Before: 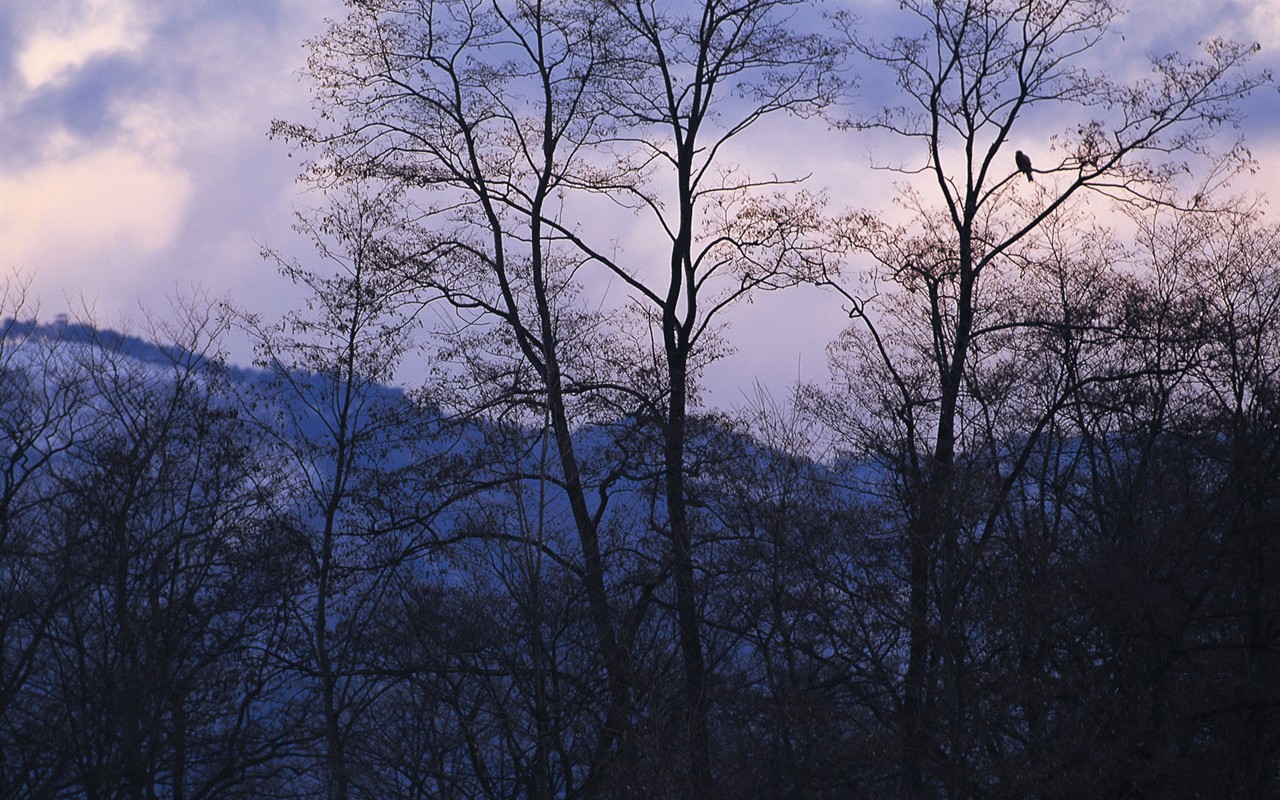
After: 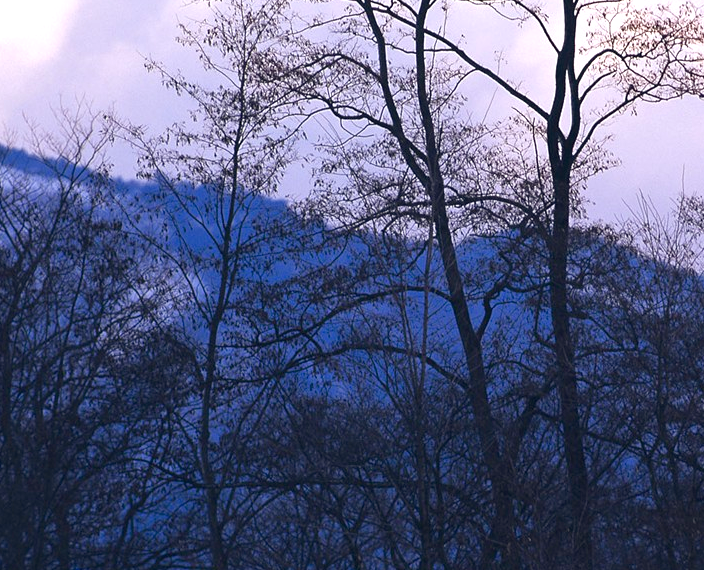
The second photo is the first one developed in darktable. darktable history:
color balance rgb: global offset › chroma 0.06%, global offset › hue 253.16°, perceptual saturation grading › global saturation 20%, perceptual saturation grading › highlights -24.856%, perceptual saturation grading › shadows 25.236%
exposure: black level correction 0, exposure 0.691 EV, compensate exposure bias true, compensate highlight preservation false
crop: left 9.104%, top 23.523%, right 34.679%, bottom 4.604%
